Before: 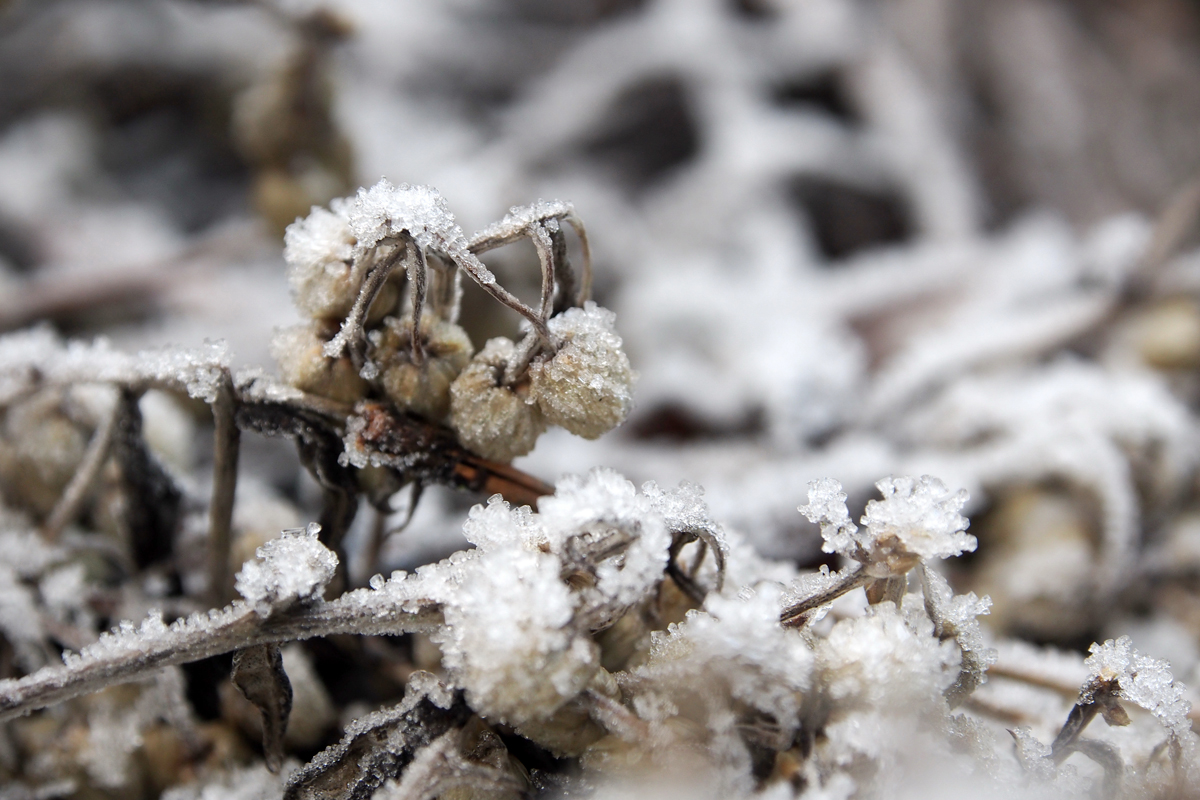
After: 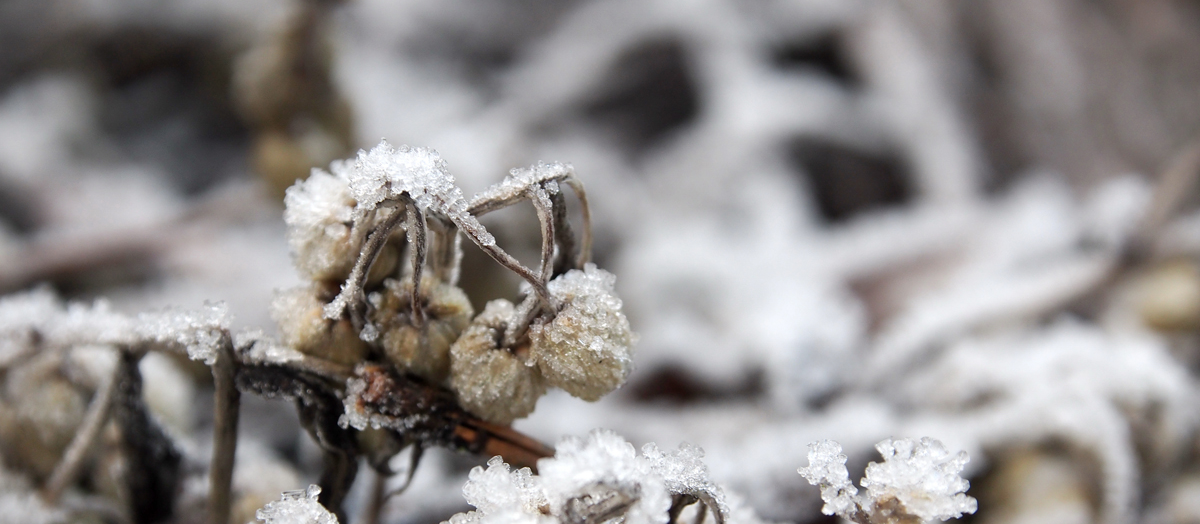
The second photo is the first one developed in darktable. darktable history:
crop and rotate: top 4.805%, bottom 29.635%
